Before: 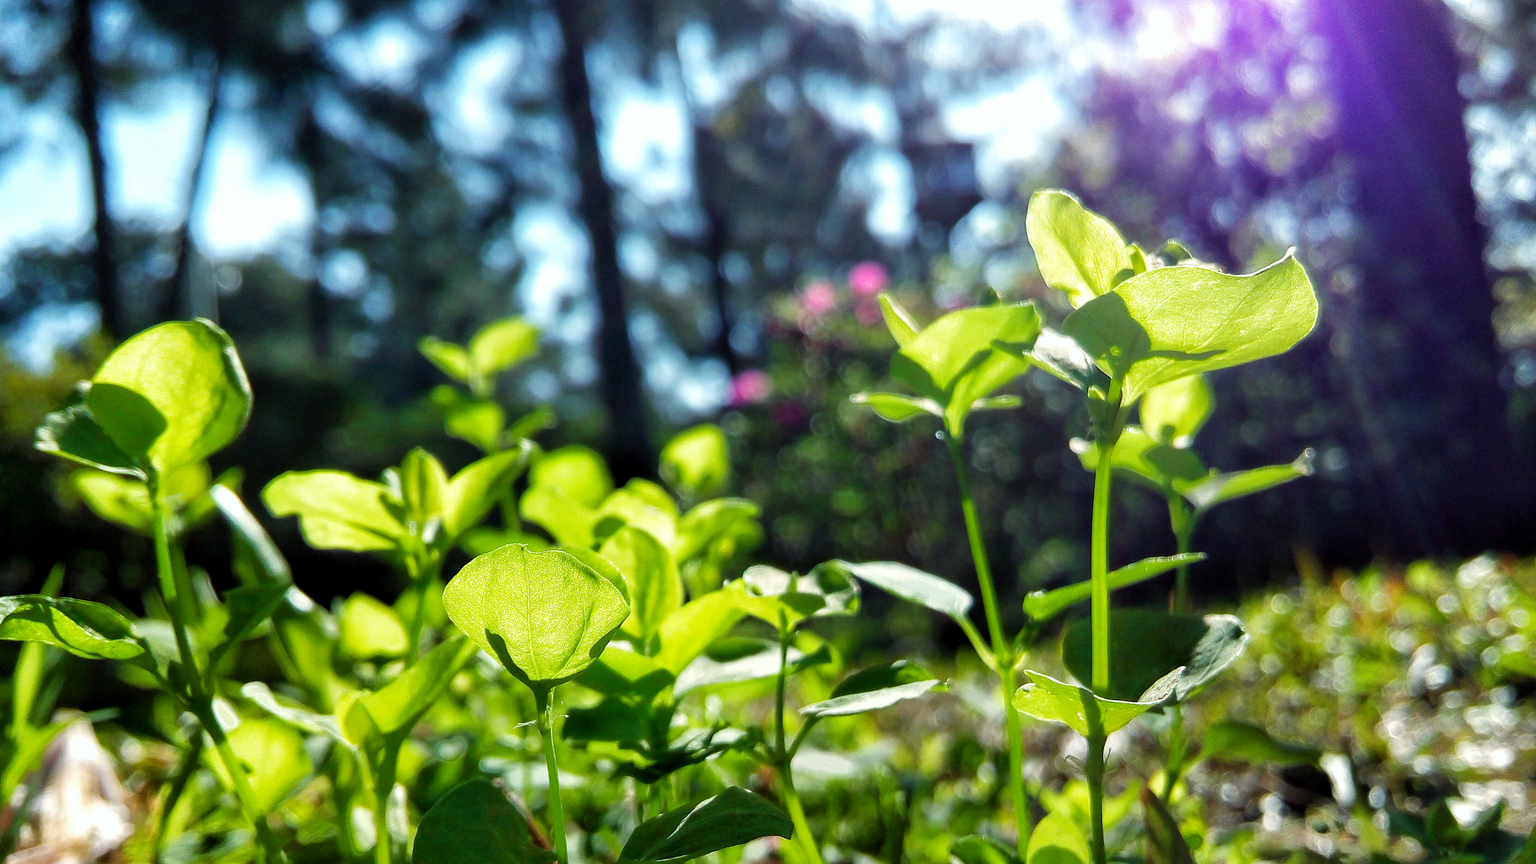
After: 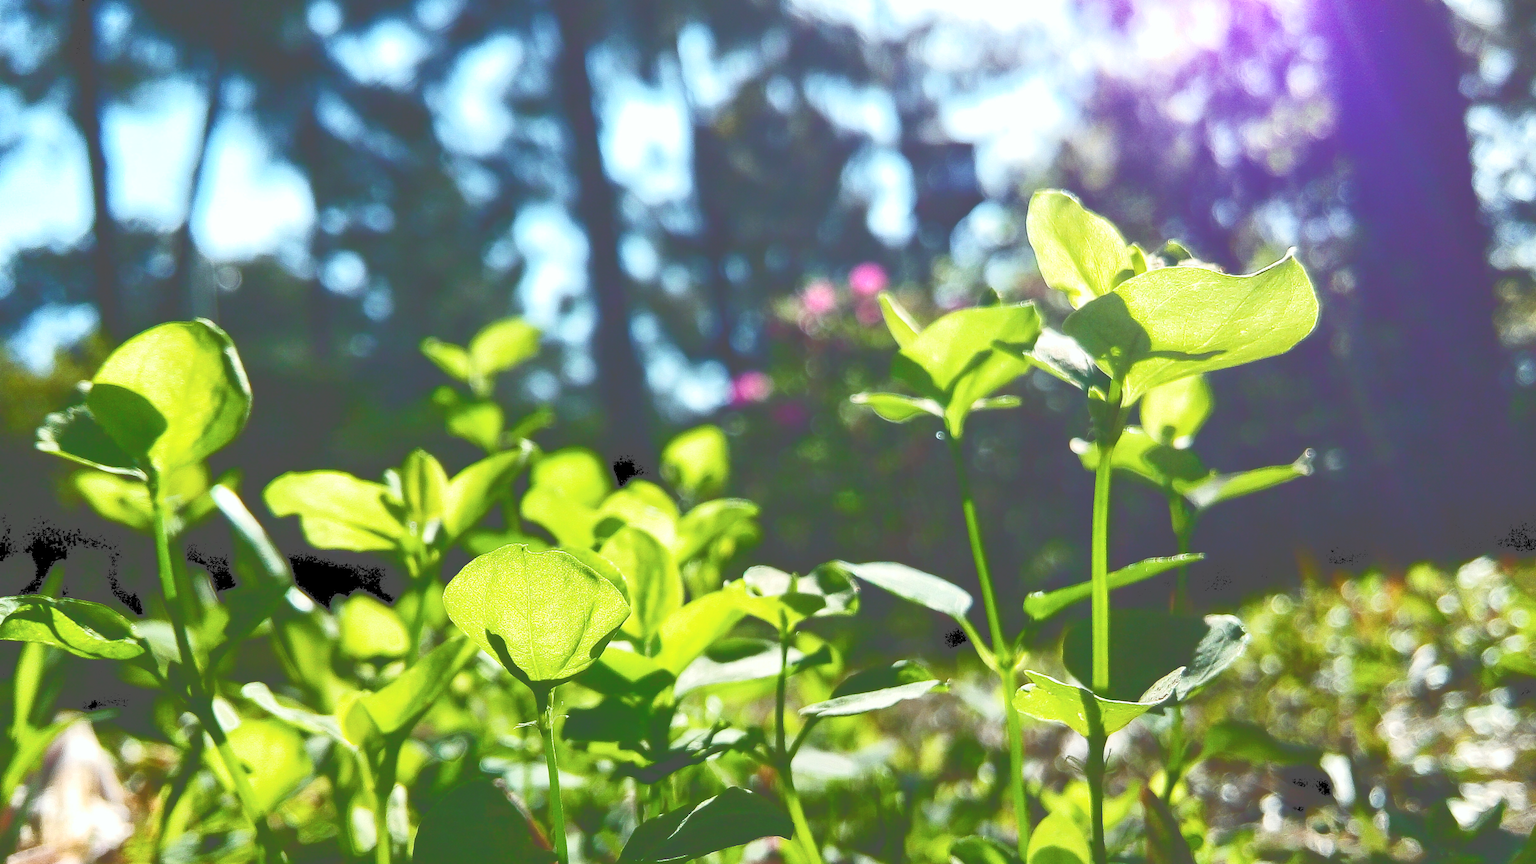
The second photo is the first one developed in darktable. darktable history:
tone curve: curves: ch0 [(0, 0) (0.003, 0.319) (0.011, 0.319) (0.025, 0.323) (0.044, 0.323) (0.069, 0.327) (0.1, 0.33) (0.136, 0.338) (0.177, 0.348) (0.224, 0.361) (0.277, 0.374) (0.335, 0.398) (0.399, 0.444) (0.468, 0.516) (0.543, 0.595) (0.623, 0.694) (0.709, 0.793) (0.801, 0.883) (0.898, 0.942) (1, 1)], color space Lab, independent channels, preserve colors none
